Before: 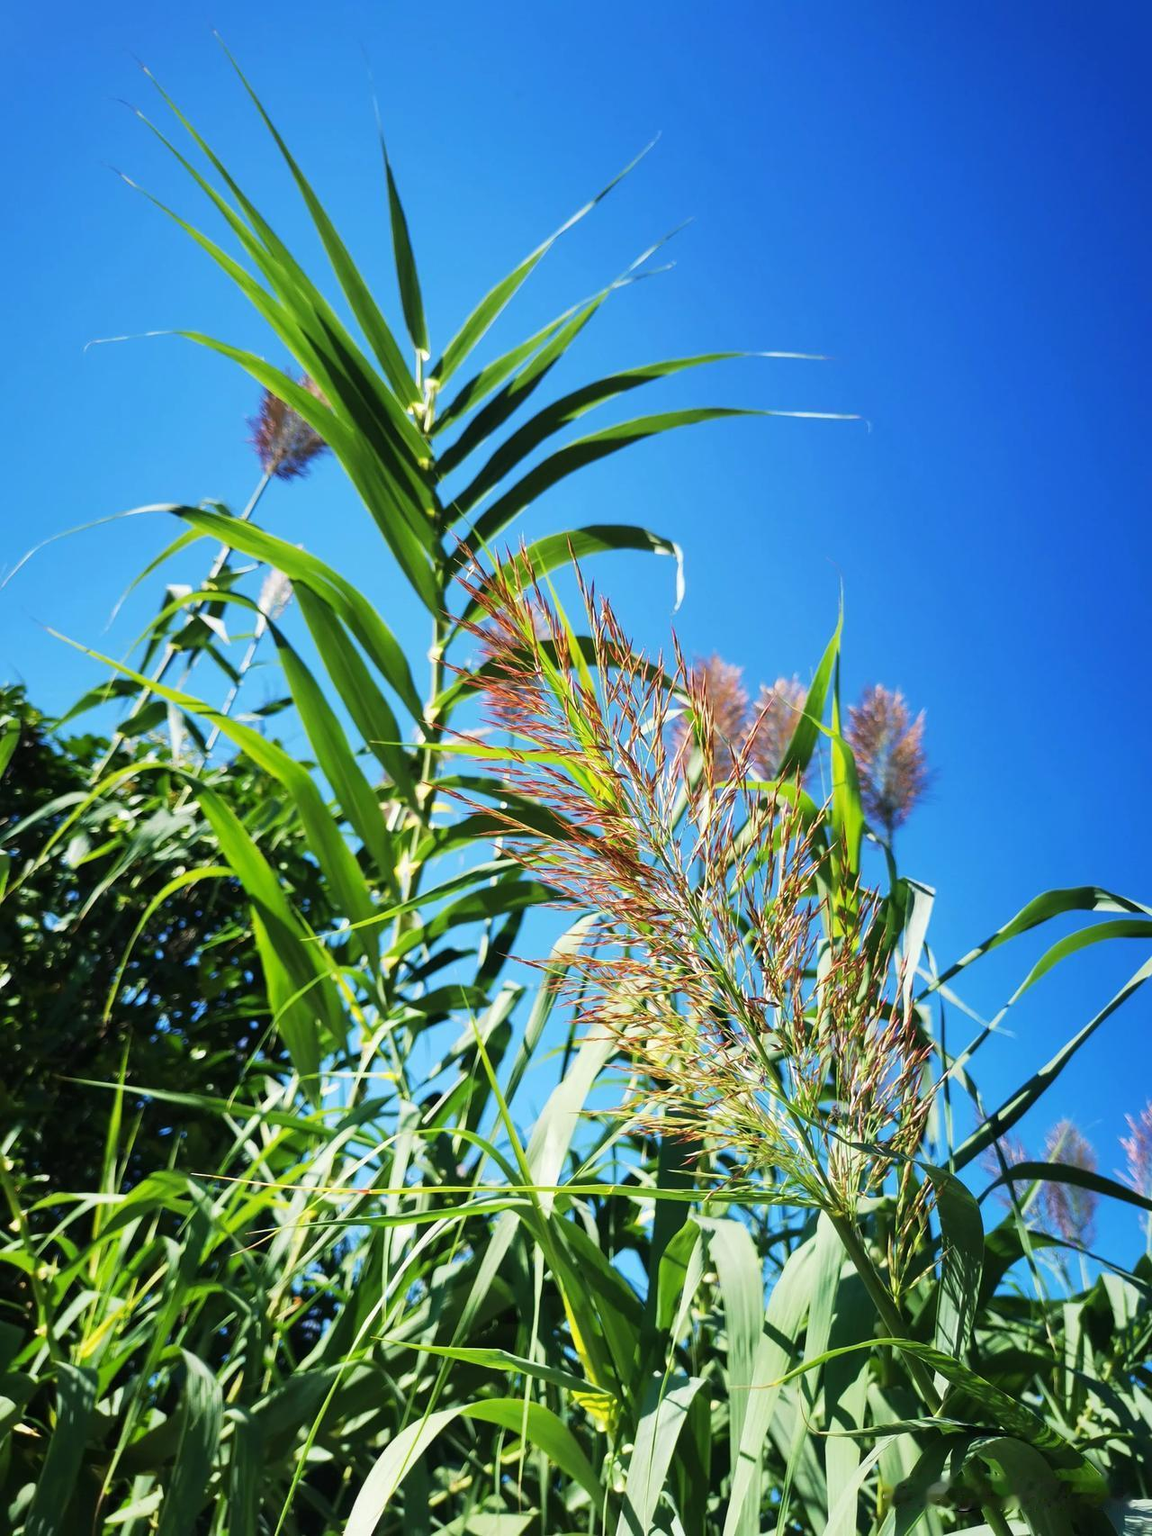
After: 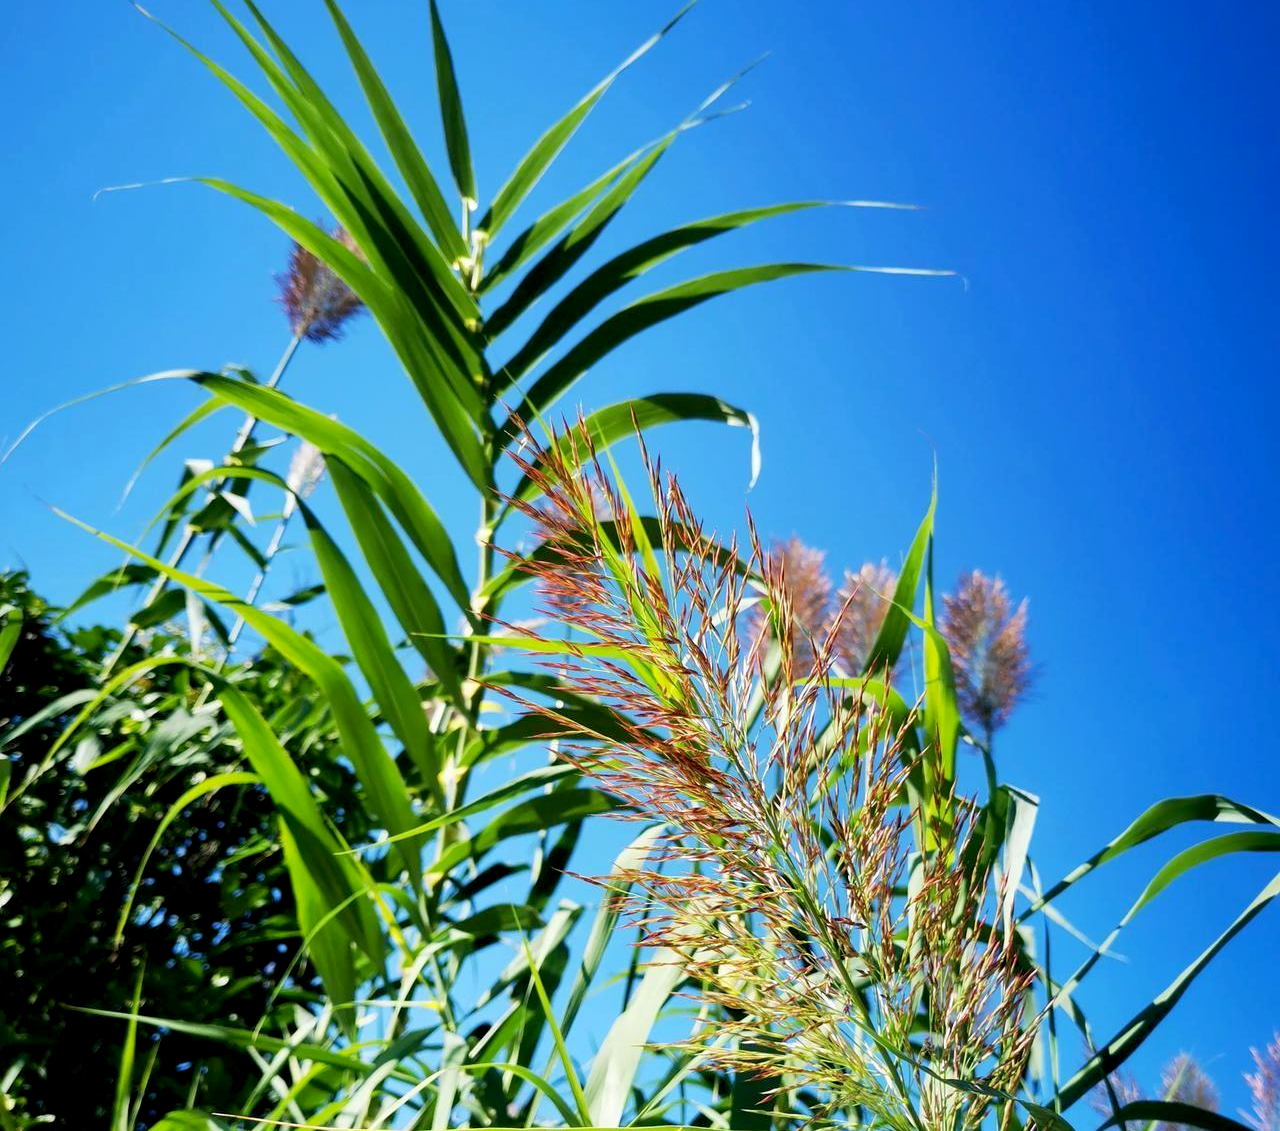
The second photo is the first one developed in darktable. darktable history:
exposure: black level correction 0.01, exposure 0.007 EV, compensate exposure bias true, compensate highlight preservation false
crop: top 11.168%, bottom 22.512%
tone equalizer: mask exposure compensation -0.515 EV
